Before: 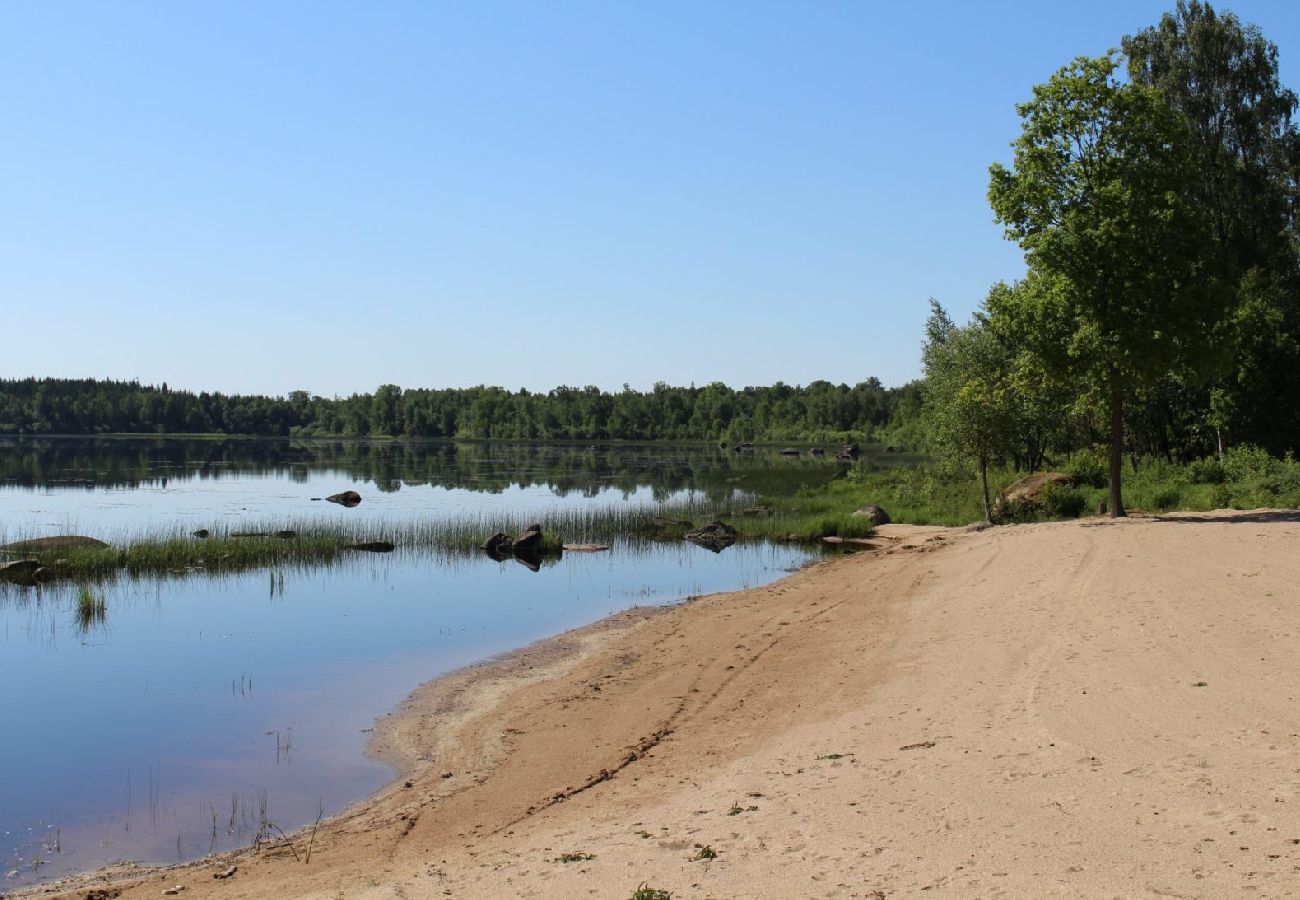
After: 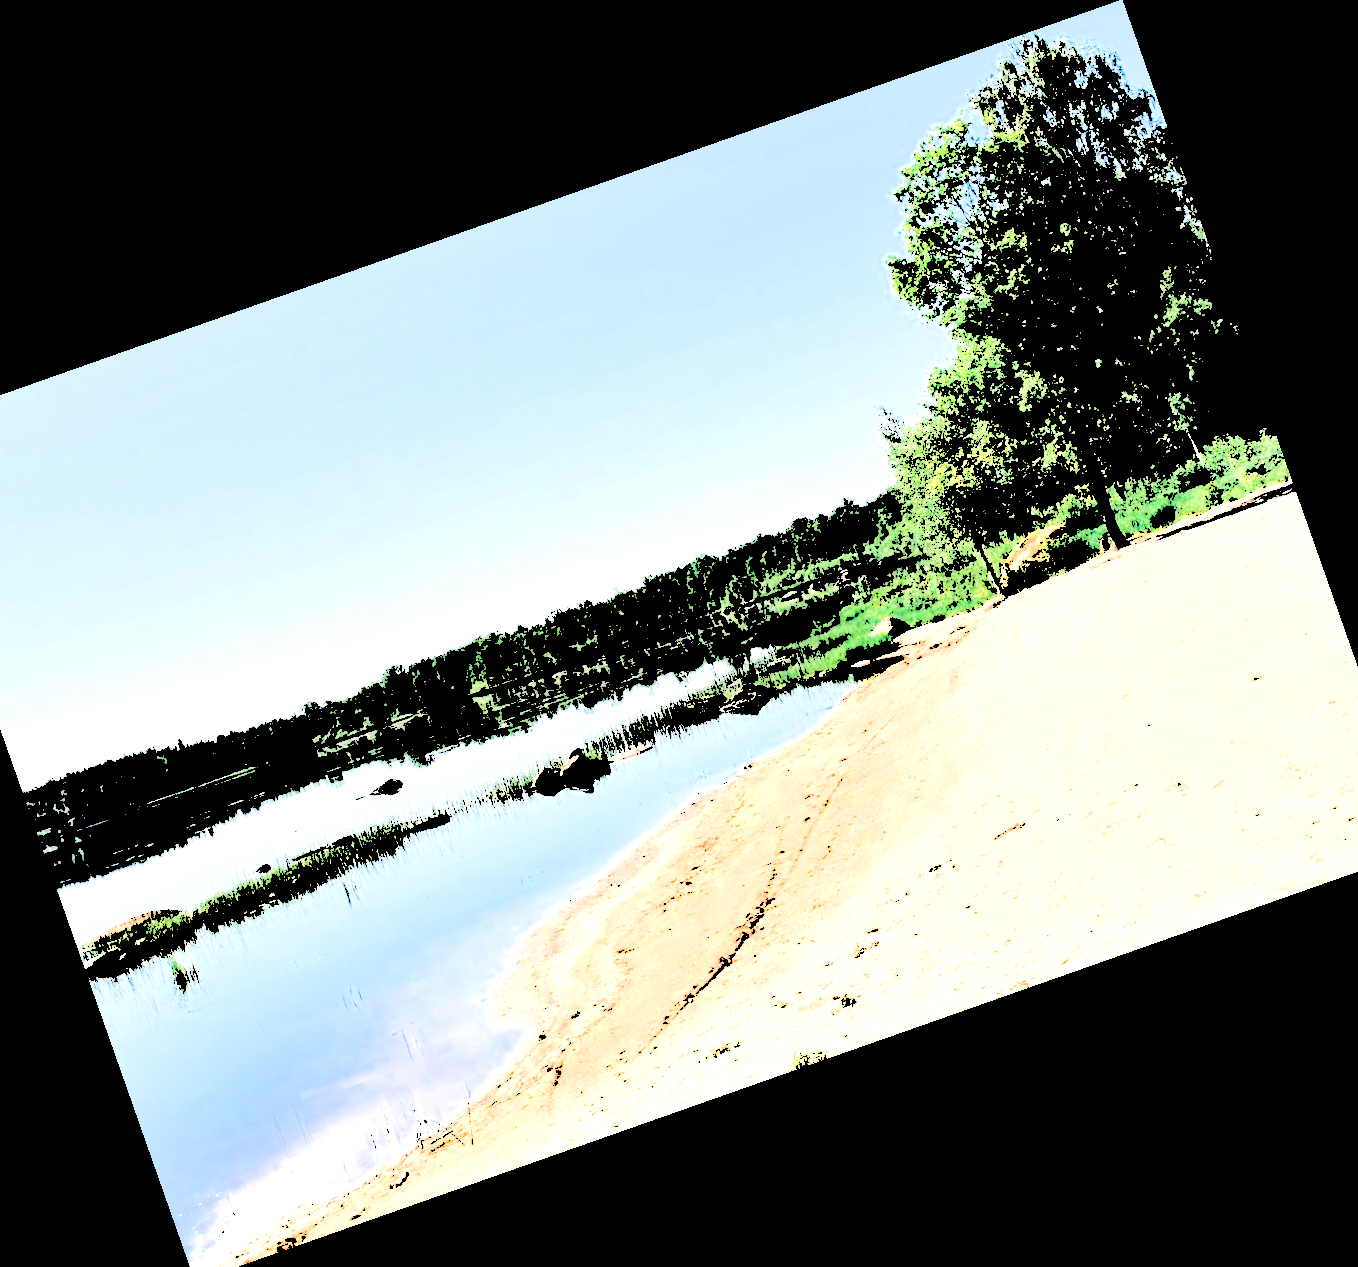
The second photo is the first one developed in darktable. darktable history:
color zones: curves: ch0 [(0, 0.5) (0.125, 0.4) (0.25, 0.5) (0.375, 0.4) (0.5, 0.4) (0.625, 0.35) (0.75, 0.35) (0.875, 0.5)]; ch1 [(0, 0.35) (0.125, 0.45) (0.25, 0.35) (0.375, 0.35) (0.5, 0.35) (0.625, 0.35) (0.75, 0.45) (0.875, 0.35)]; ch2 [(0, 0.6) (0.125, 0.5) (0.25, 0.5) (0.375, 0.6) (0.5, 0.6) (0.625, 0.5) (0.75, 0.5) (0.875, 0.5)]
tone equalizer: -8 EV -0.75 EV, -7 EV -0.7 EV, -6 EV -0.6 EV, -5 EV -0.4 EV, -3 EV 0.4 EV, -2 EV 0.6 EV, -1 EV 0.7 EV, +0 EV 0.75 EV, edges refinement/feathering 500, mask exposure compensation -1.57 EV, preserve details no
crop and rotate: angle 19.43°, left 6.812%, right 4.125%, bottom 1.087%
levels: levels [0.246, 0.246, 0.506]
filmic rgb: black relative exposure -6.98 EV, white relative exposure 5.63 EV, hardness 2.86
contrast equalizer: octaves 7, y [[0.6 ×6], [0.55 ×6], [0 ×6], [0 ×6], [0 ×6]]
exposure: exposure 0.935 EV, compensate highlight preservation false
